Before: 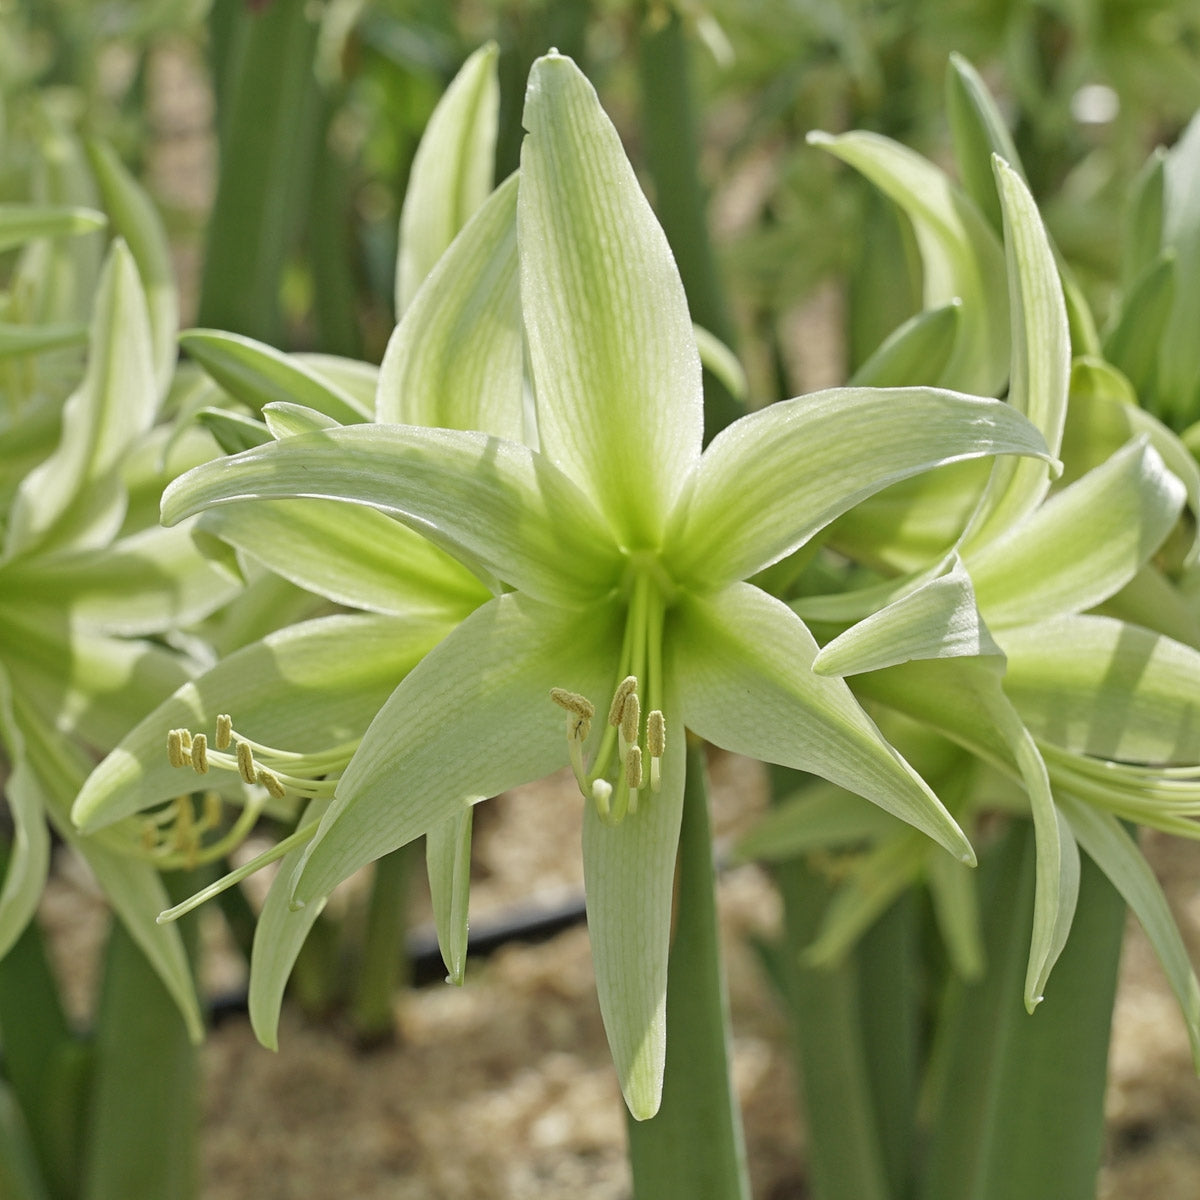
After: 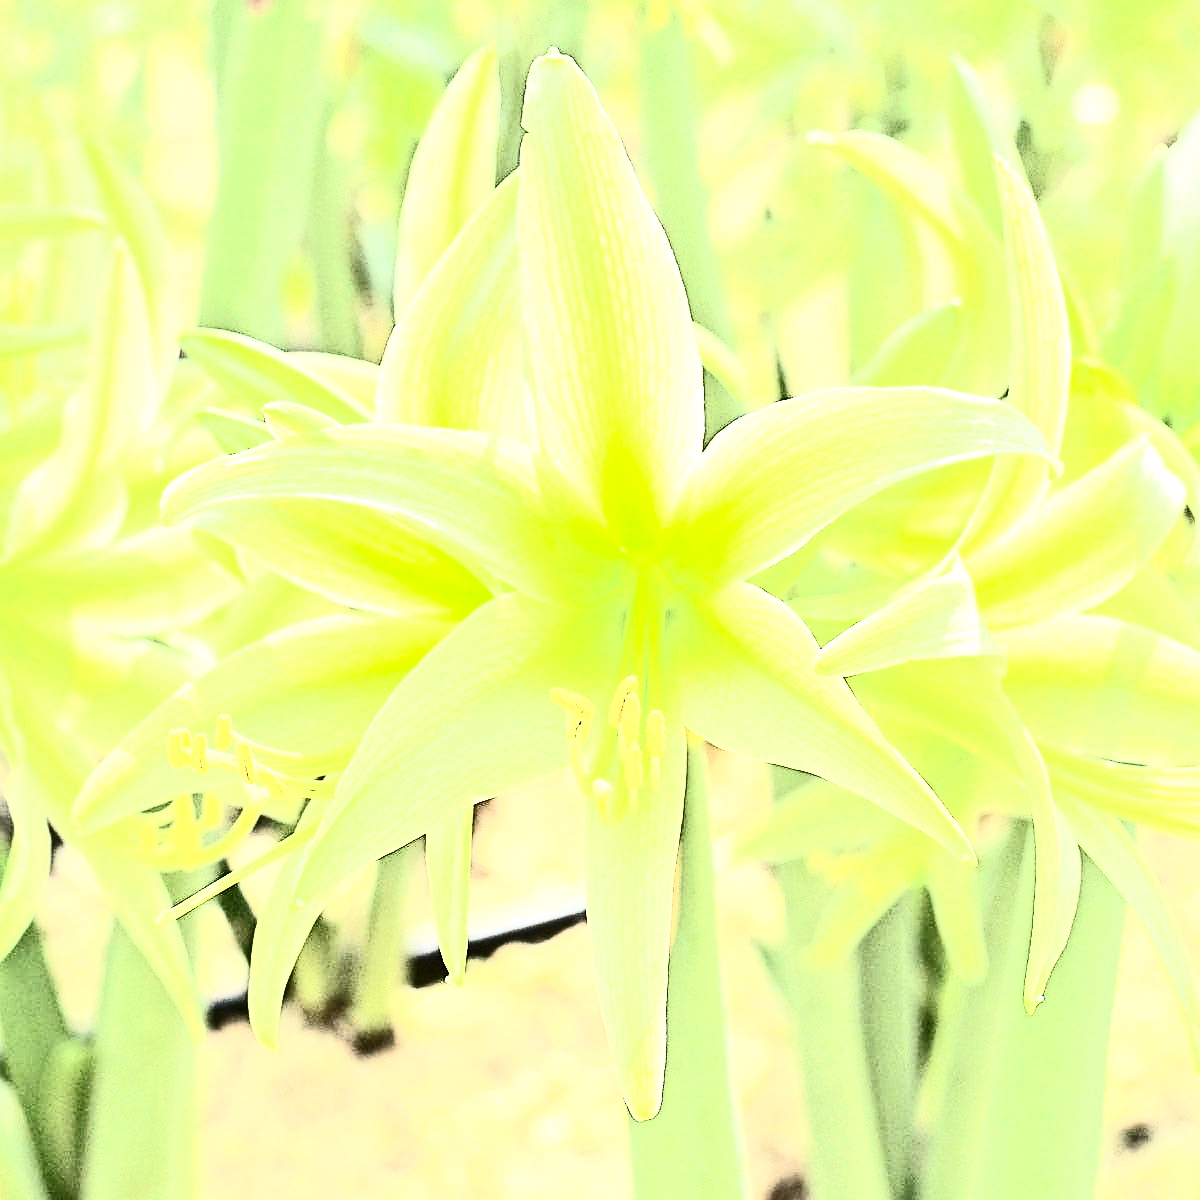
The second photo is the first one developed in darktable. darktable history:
exposure: black level correction 0, exposure 1.443 EV, compensate exposure bias true, compensate highlight preservation false
tone equalizer: -8 EV -0.714 EV, -7 EV -0.705 EV, -6 EV -0.626 EV, -5 EV -0.361 EV, -3 EV 0.378 EV, -2 EV 0.6 EV, -1 EV 0.695 EV, +0 EV 0.72 EV
contrast brightness saturation: contrast 0.913, brightness 0.2
sharpen: on, module defaults
